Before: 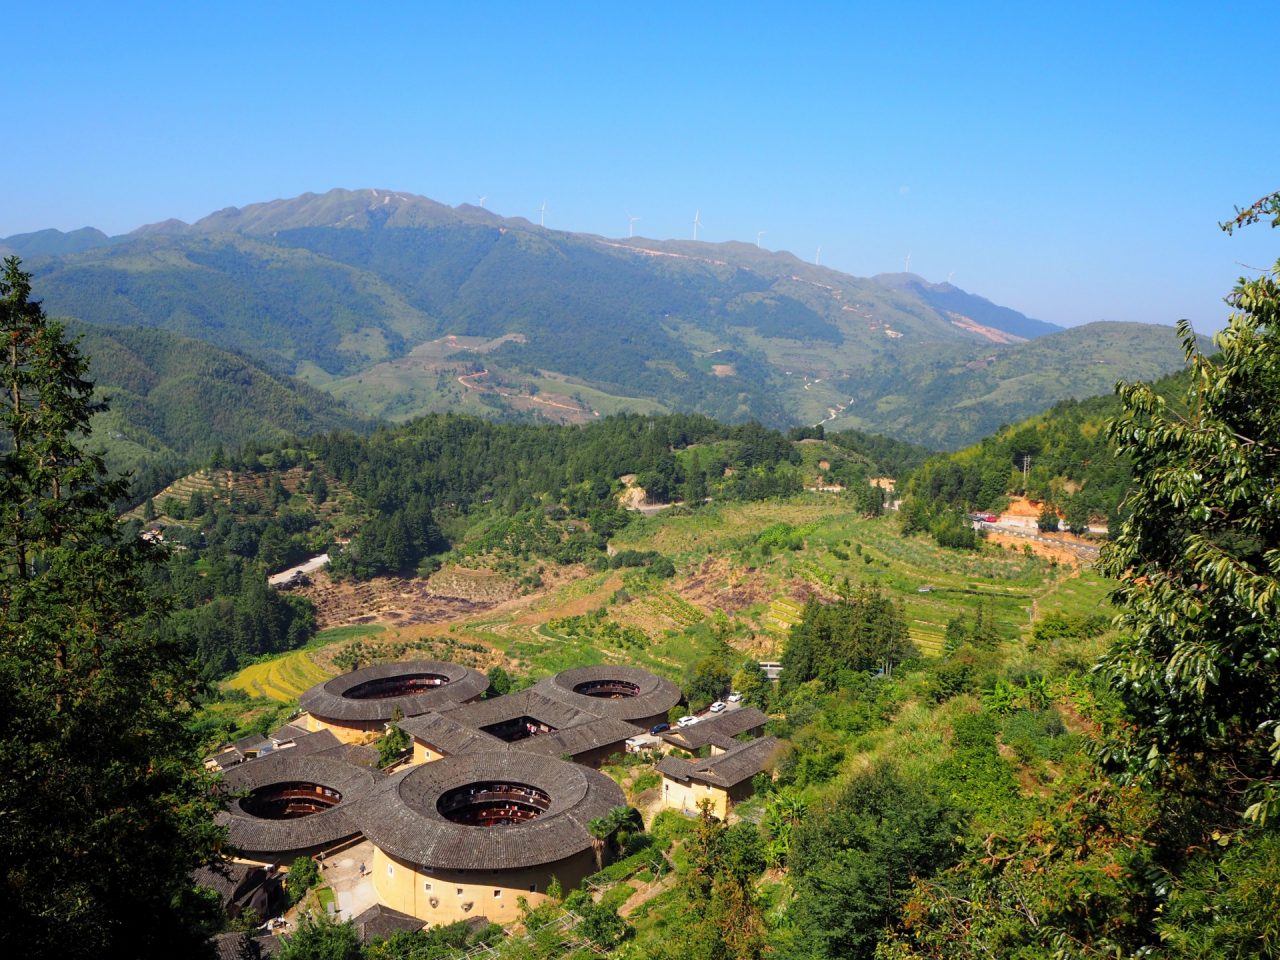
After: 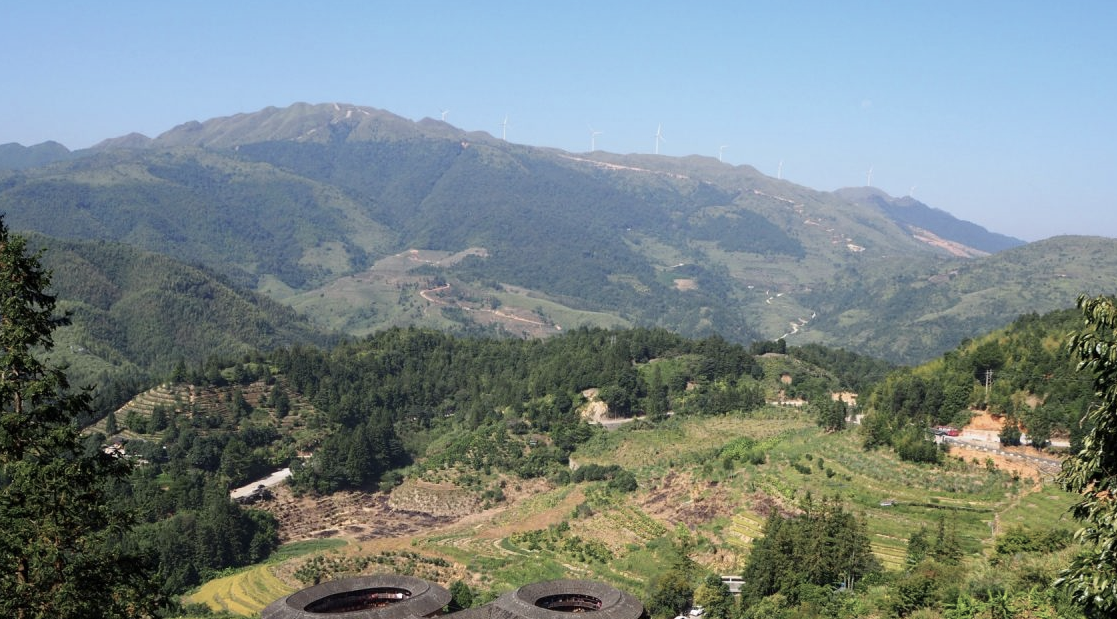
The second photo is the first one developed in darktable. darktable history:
contrast brightness saturation: contrast 0.1, saturation -0.36
crop: left 3.015%, top 8.969%, right 9.647%, bottom 26.457%
